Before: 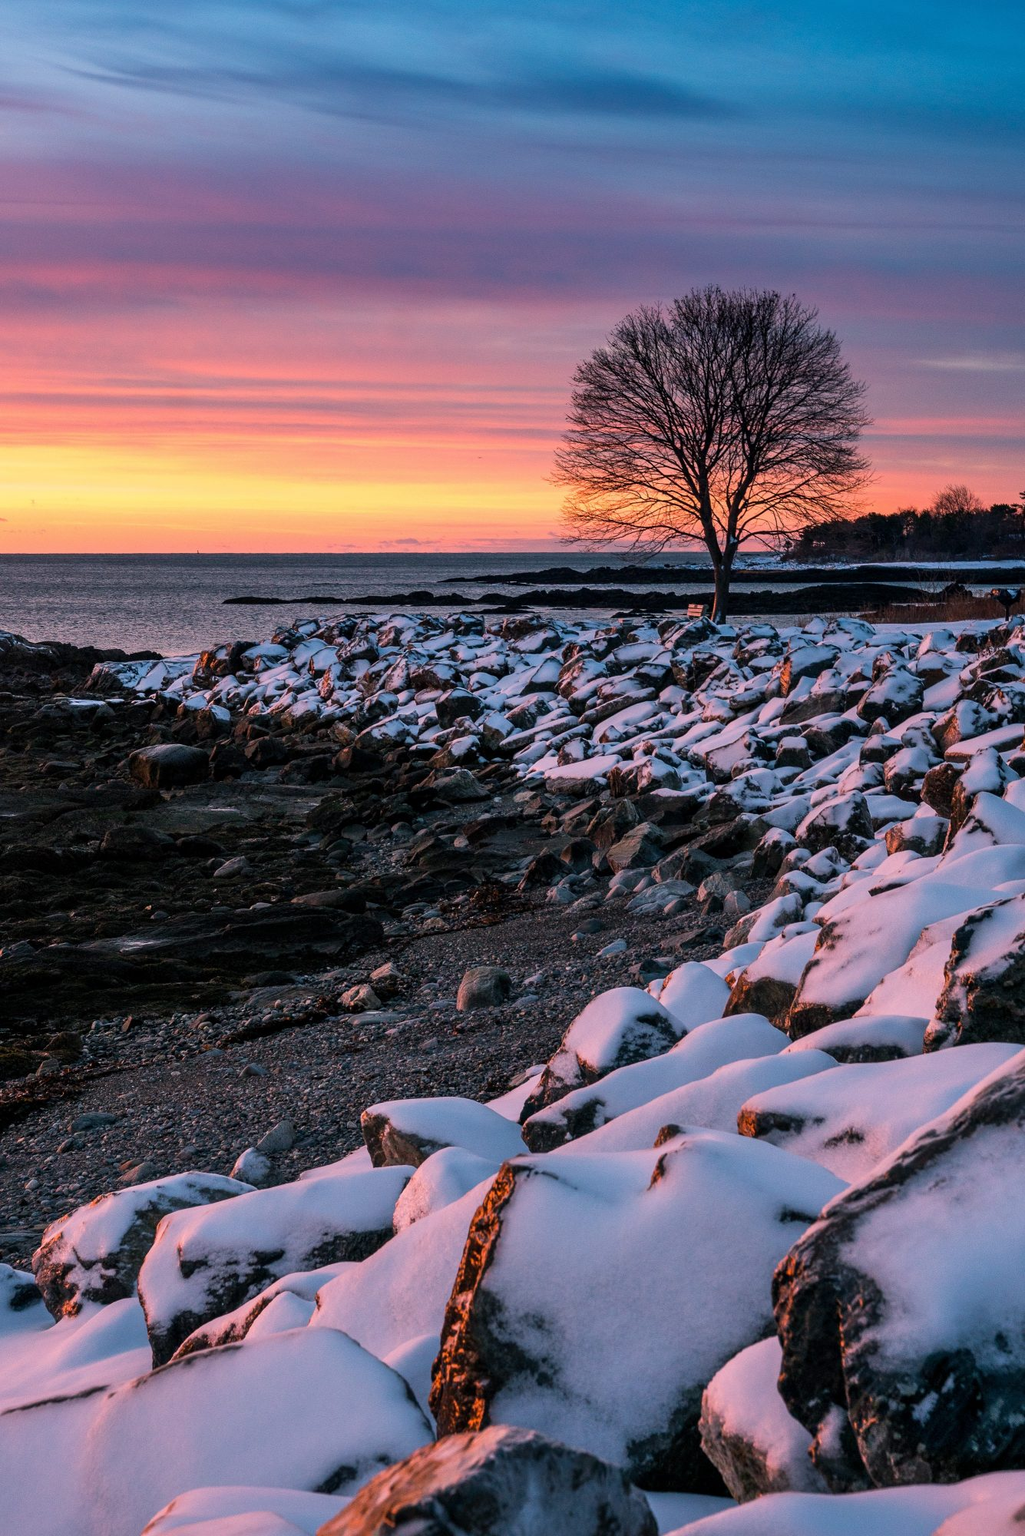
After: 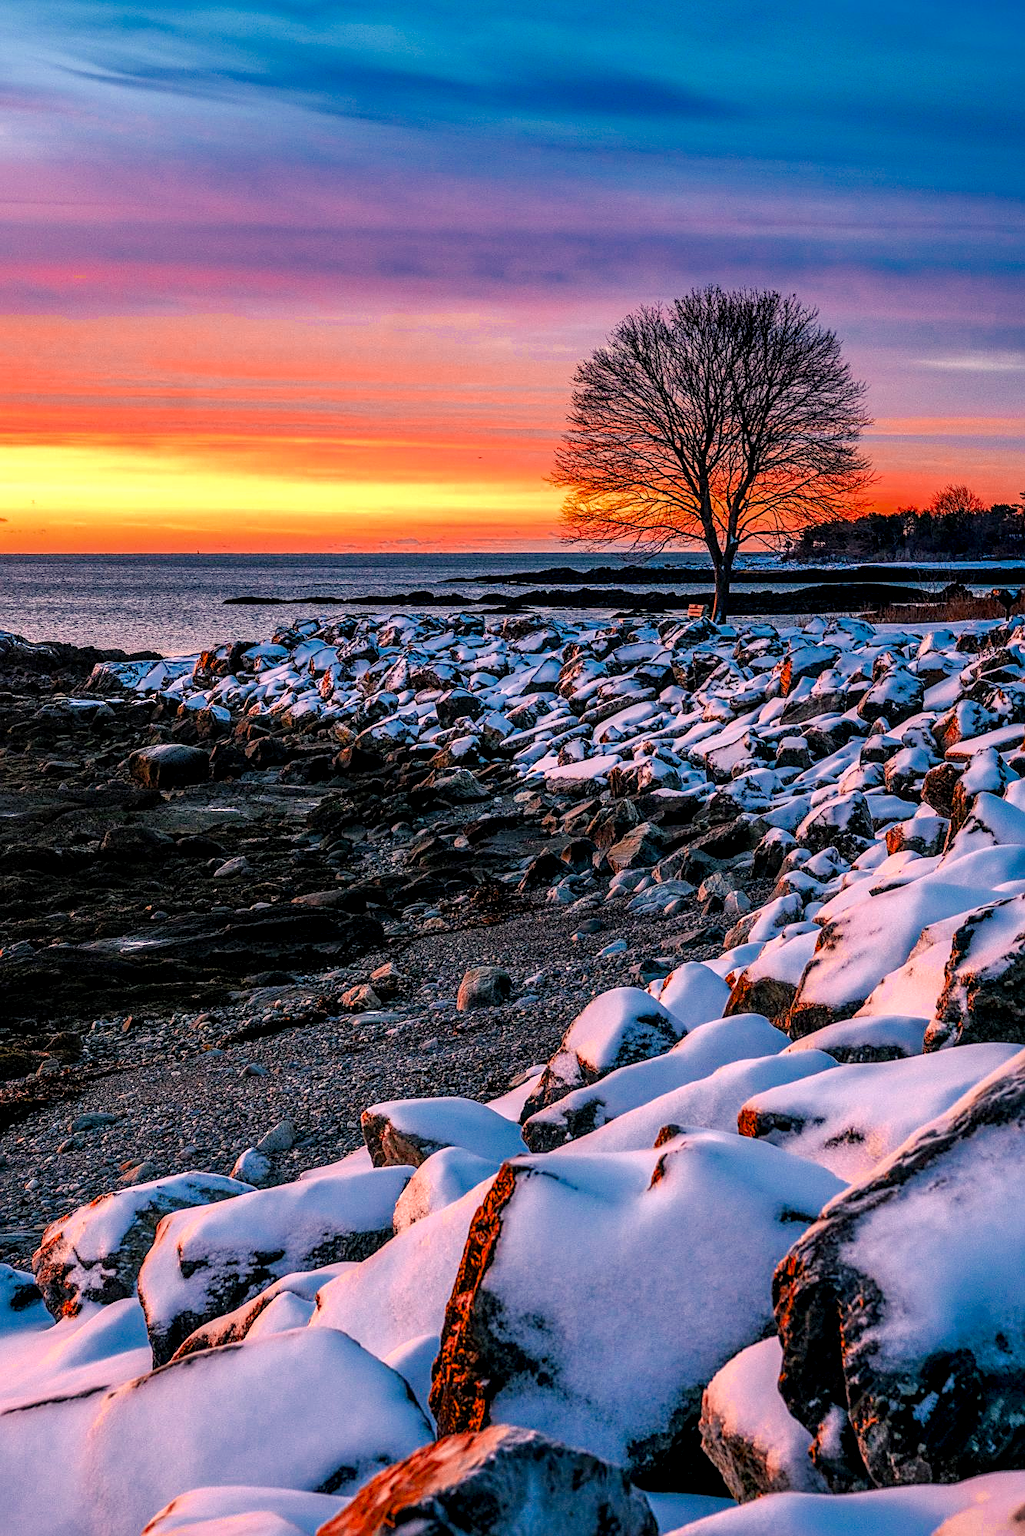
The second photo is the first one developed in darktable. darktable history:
color balance rgb: highlights gain › chroma 2.209%, highlights gain › hue 74.5°, perceptual saturation grading › global saturation 40.864%, perceptual saturation grading › highlights -25.864%, perceptual saturation grading › mid-tones 35.736%, perceptual saturation grading › shadows 34.891%, global vibrance 19.434%
color zones: curves: ch0 [(0, 0.5) (0.125, 0.4) (0.25, 0.5) (0.375, 0.4) (0.5, 0.4) (0.625, 0.35) (0.75, 0.35) (0.875, 0.5)]; ch1 [(0, 0.35) (0.125, 0.45) (0.25, 0.35) (0.375, 0.35) (0.5, 0.35) (0.625, 0.35) (0.75, 0.45) (0.875, 0.35)]; ch2 [(0, 0.6) (0.125, 0.5) (0.25, 0.5) (0.375, 0.6) (0.5, 0.6) (0.625, 0.5) (0.75, 0.5) (0.875, 0.5)]
sharpen: on, module defaults
contrast brightness saturation: brightness 0.086, saturation 0.192
tone equalizer: -8 EV -0.389 EV, -7 EV -0.416 EV, -6 EV -0.345 EV, -5 EV -0.22 EV, -3 EV 0.2 EV, -2 EV 0.358 EV, -1 EV 0.395 EV, +0 EV 0.429 EV
local contrast: highlights 25%, detail 150%
